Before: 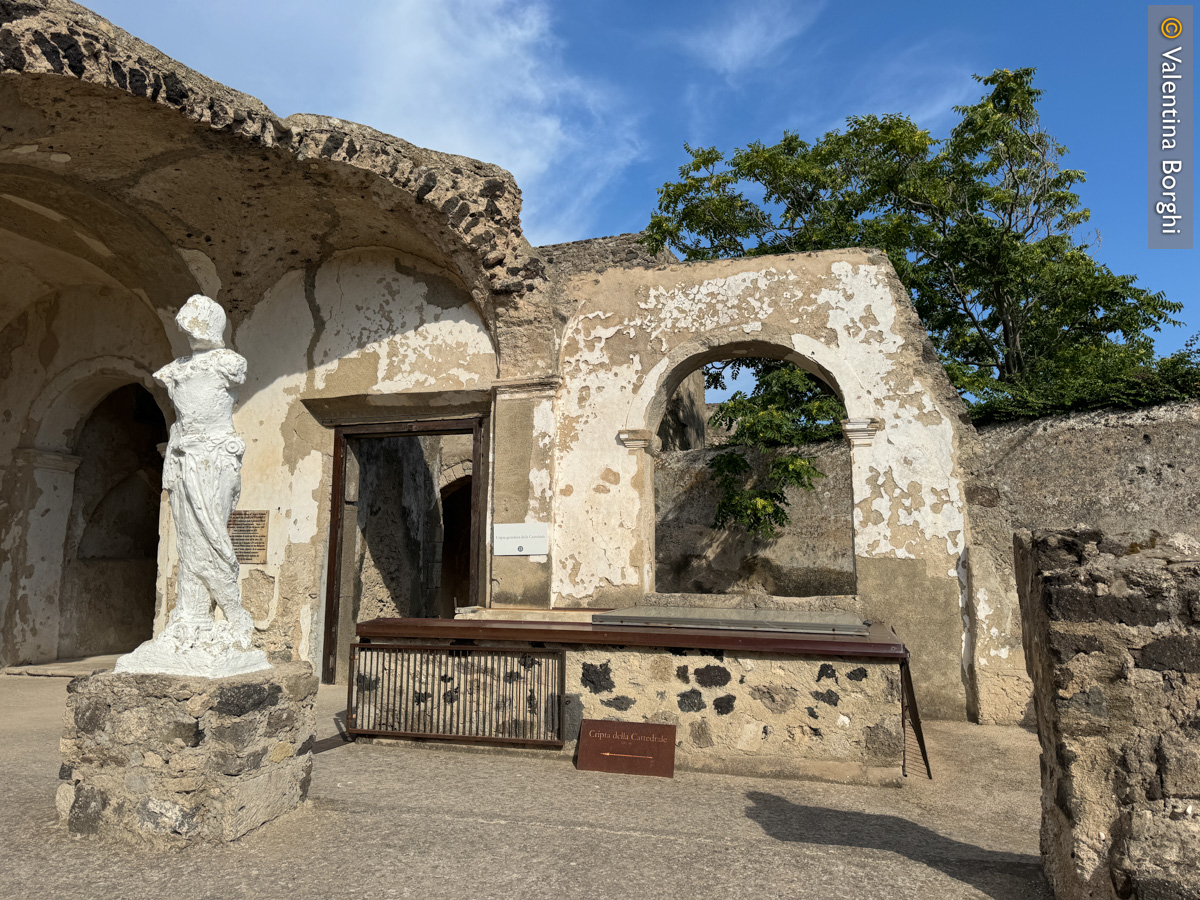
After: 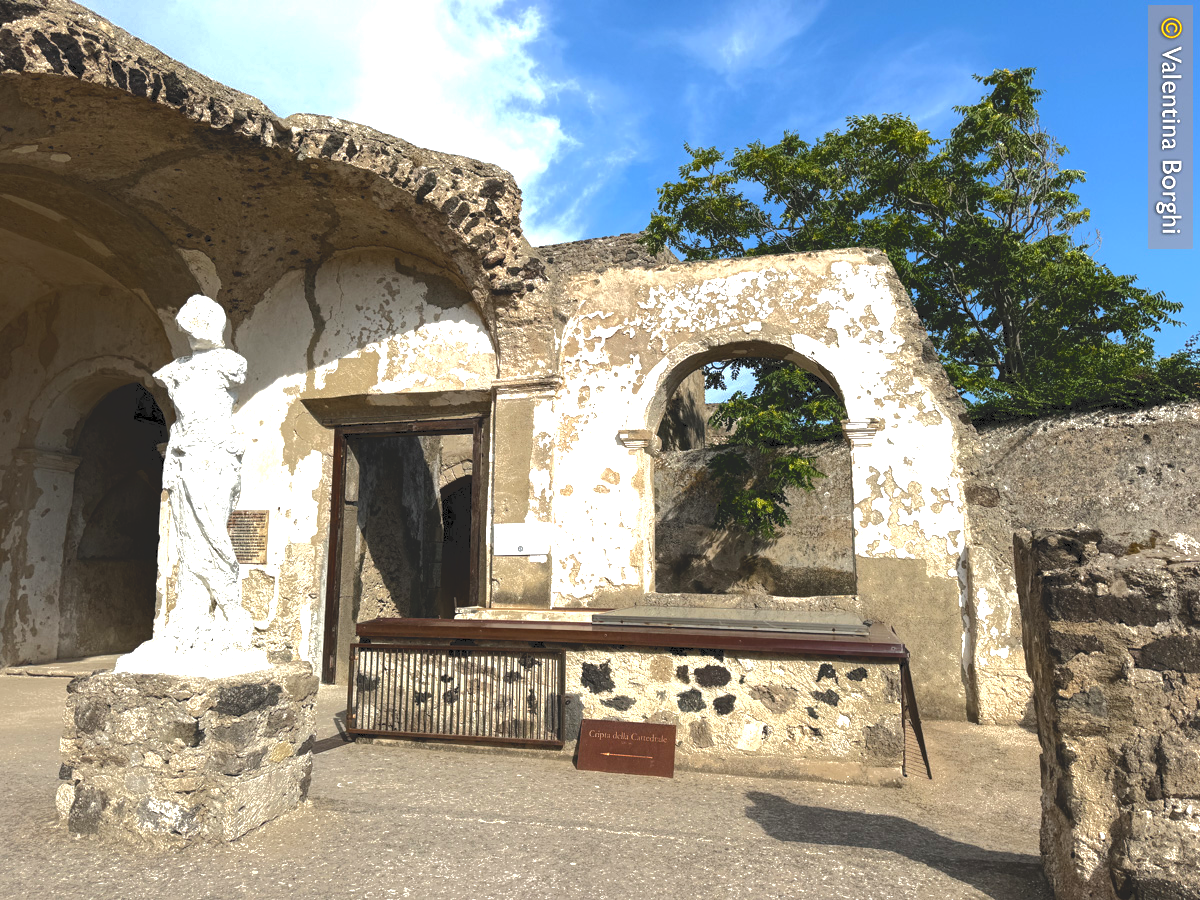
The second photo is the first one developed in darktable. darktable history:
tone equalizer: -8 EV -1.09 EV, -7 EV -0.975 EV, -6 EV -0.9 EV, -5 EV -0.581 EV, -3 EV 0.559 EV, -2 EV 0.855 EV, -1 EV 0.99 EV, +0 EV 1.08 EV
tone curve: curves: ch0 [(0, 0) (0.003, 0.149) (0.011, 0.152) (0.025, 0.154) (0.044, 0.164) (0.069, 0.179) (0.1, 0.194) (0.136, 0.211) (0.177, 0.232) (0.224, 0.258) (0.277, 0.289) (0.335, 0.326) (0.399, 0.371) (0.468, 0.438) (0.543, 0.504) (0.623, 0.569) (0.709, 0.642) (0.801, 0.716) (0.898, 0.775) (1, 1)], color space Lab, independent channels, preserve colors none
exposure: compensate highlight preservation false
